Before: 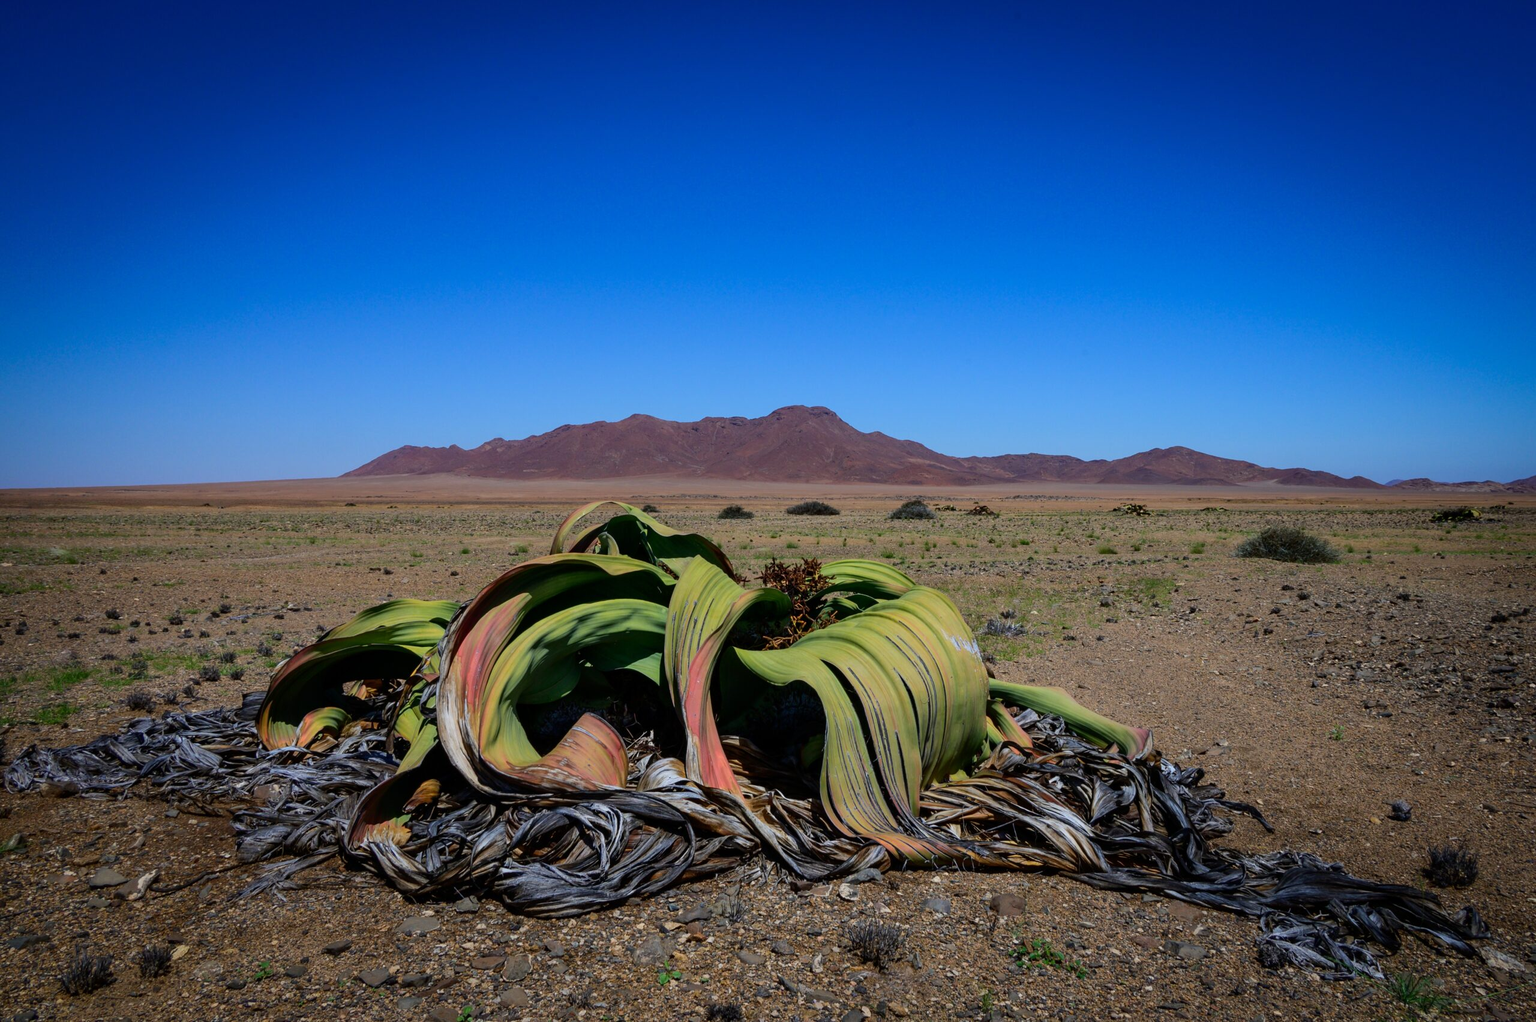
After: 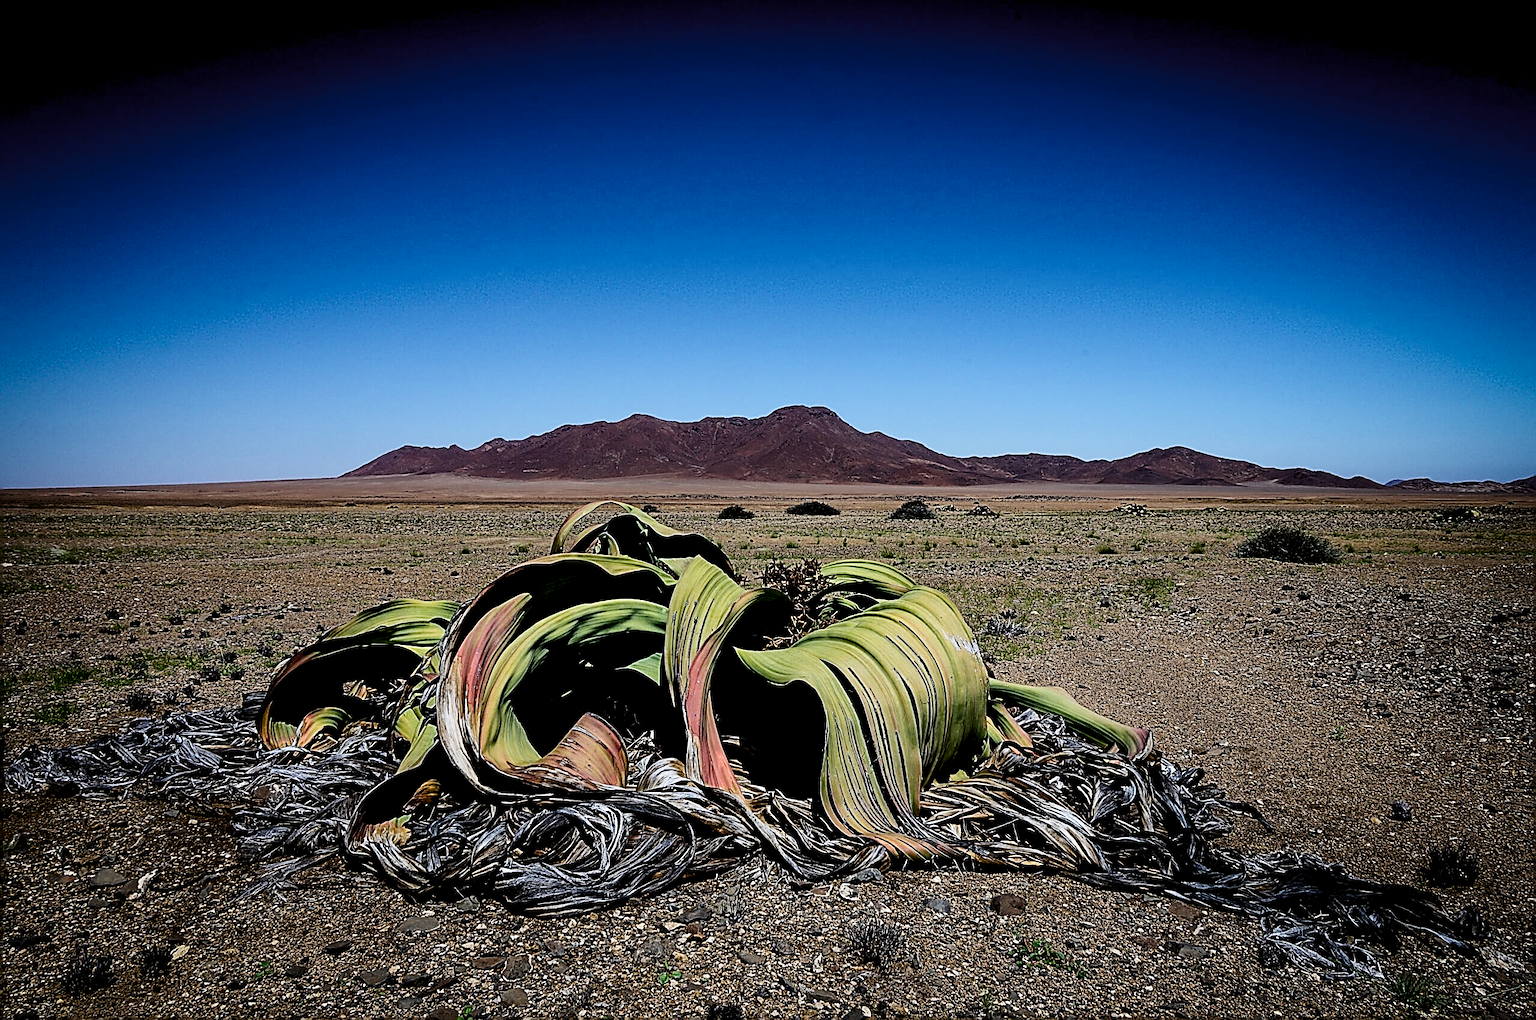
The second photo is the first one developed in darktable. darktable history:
crop: bottom 0.072%
filmic rgb: black relative exposure -7.65 EV, white relative exposure 4.56 EV, hardness 3.61, preserve chrominance no, color science v5 (2021), iterations of high-quality reconstruction 0
levels: levels [0.062, 0.494, 0.925]
sharpen: amount 1.989
contrast brightness saturation: contrast 0.297
